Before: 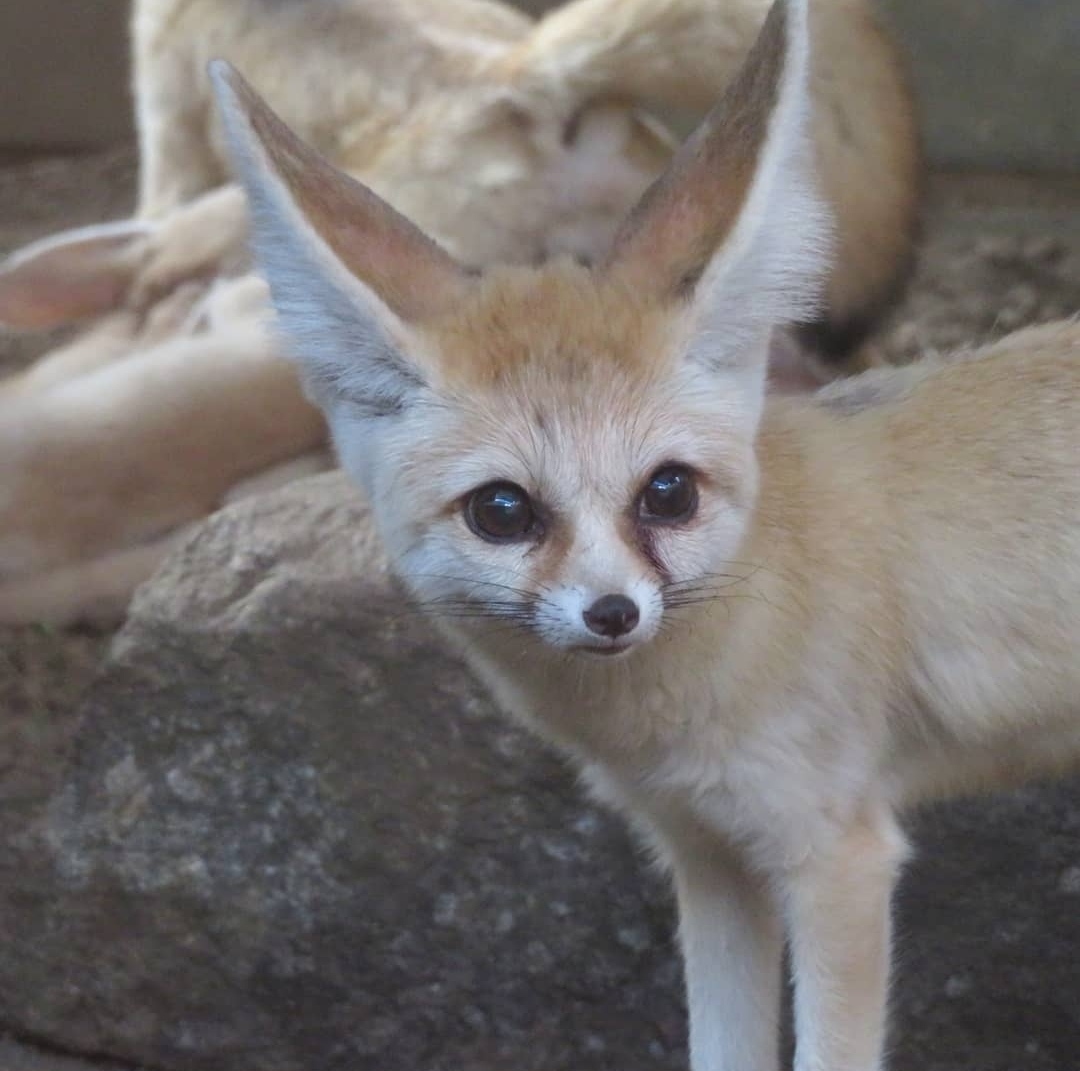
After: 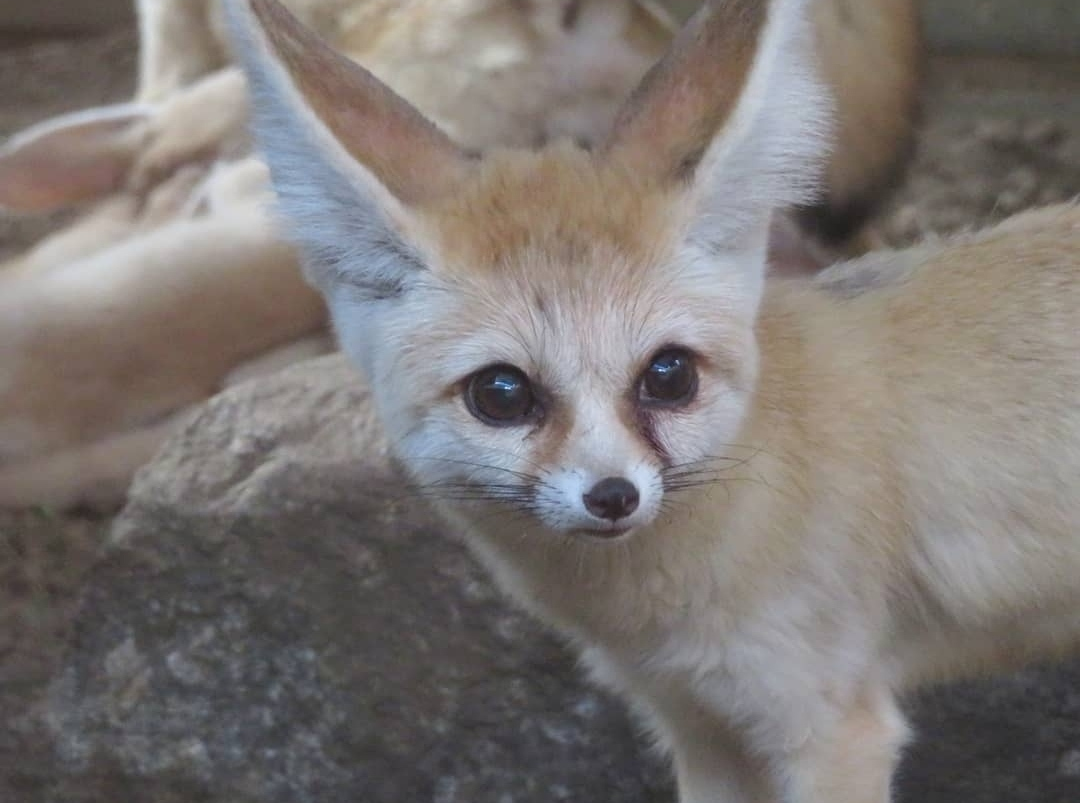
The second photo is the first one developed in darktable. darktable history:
crop: top 11.014%, bottom 13.92%
